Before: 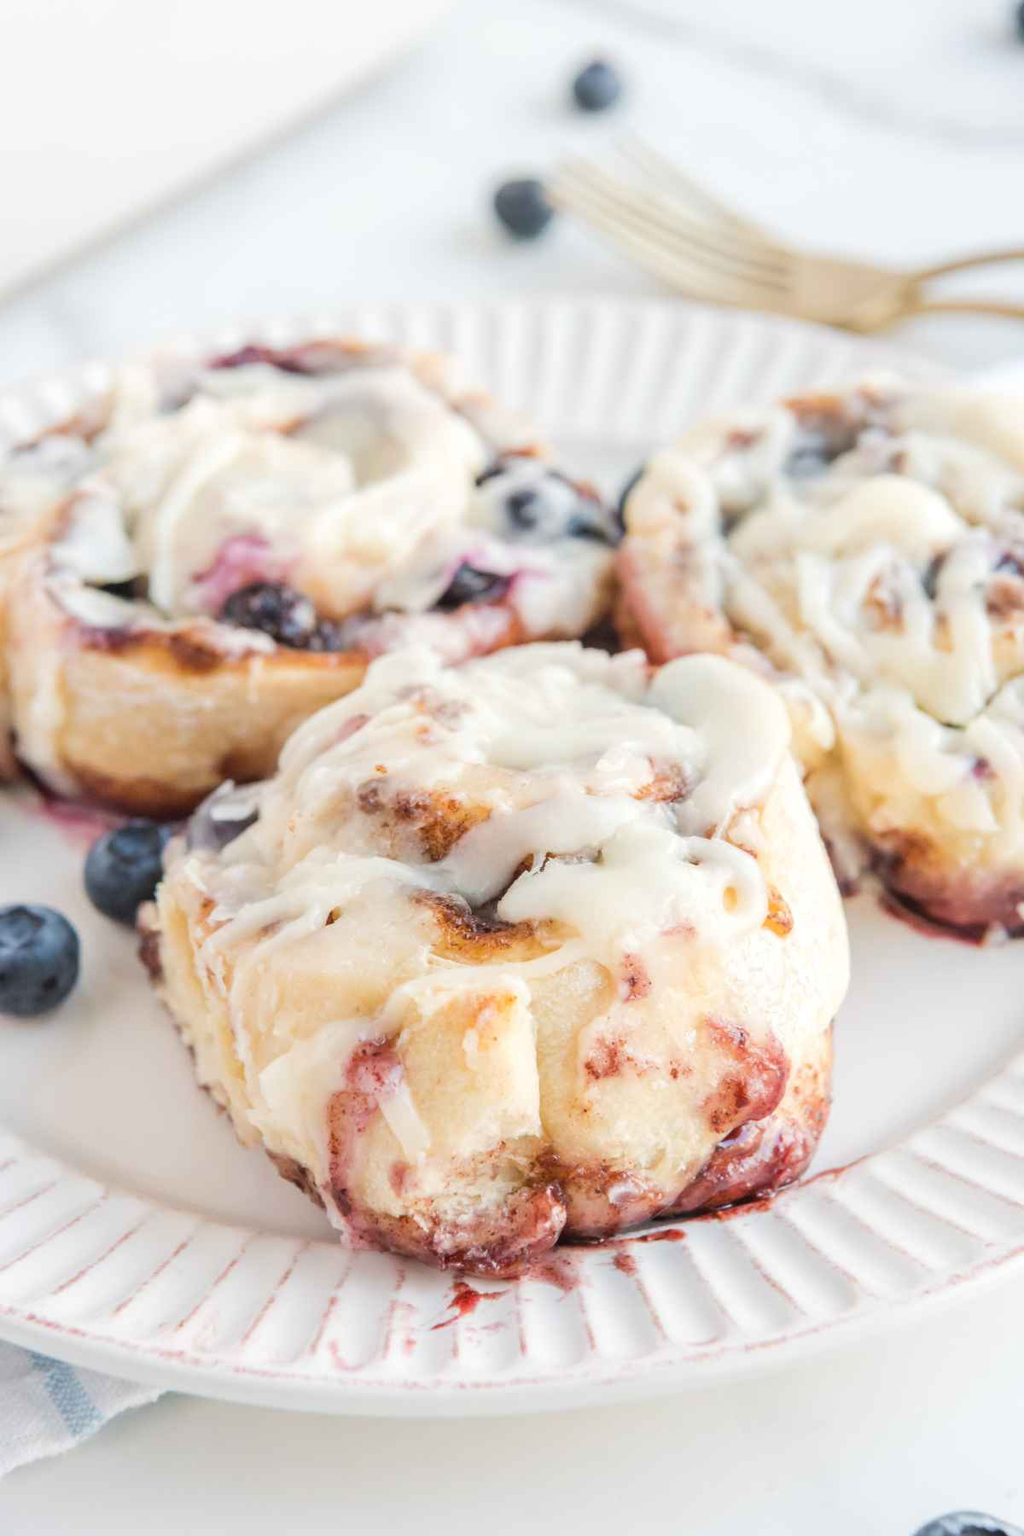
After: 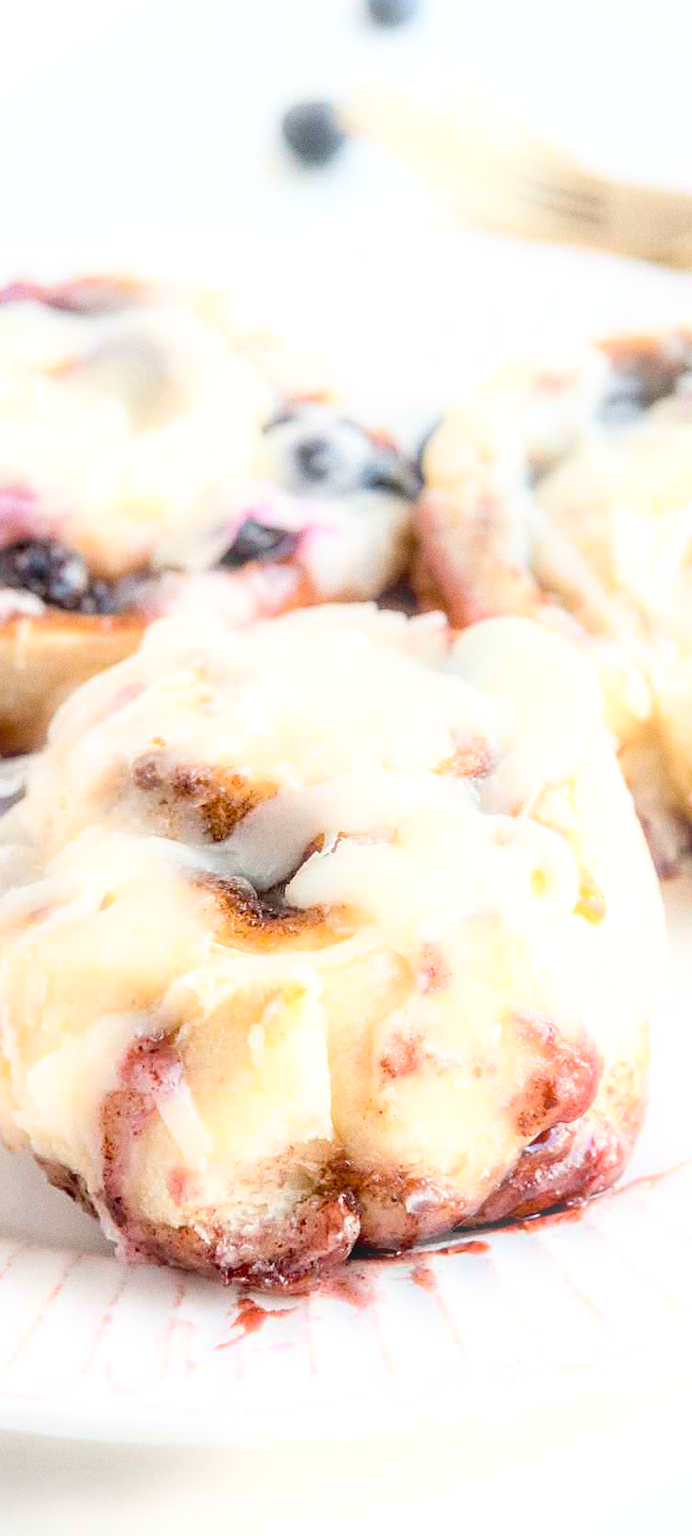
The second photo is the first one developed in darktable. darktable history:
sharpen: on, module defaults
crop and rotate: left 22.918%, top 5.629%, right 14.711%, bottom 2.247%
base curve: curves: ch0 [(0.017, 0) (0.425, 0.441) (0.844, 0.933) (1, 1)], preserve colors none
bloom: size 5%, threshold 95%, strength 15%
grain: on, module defaults
